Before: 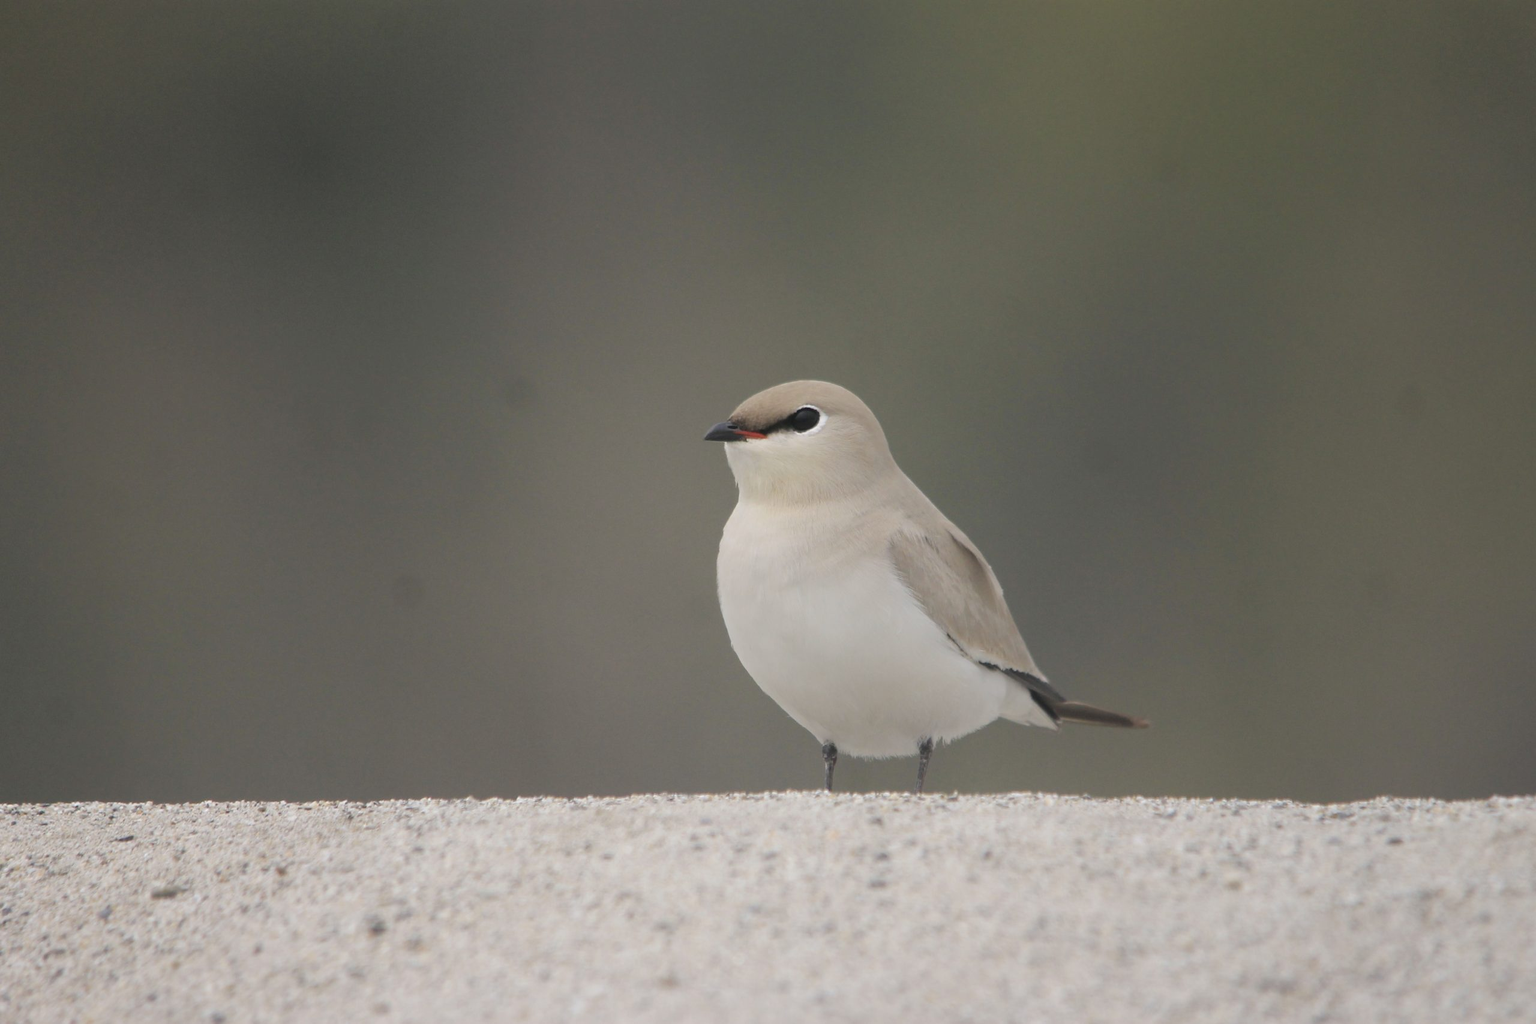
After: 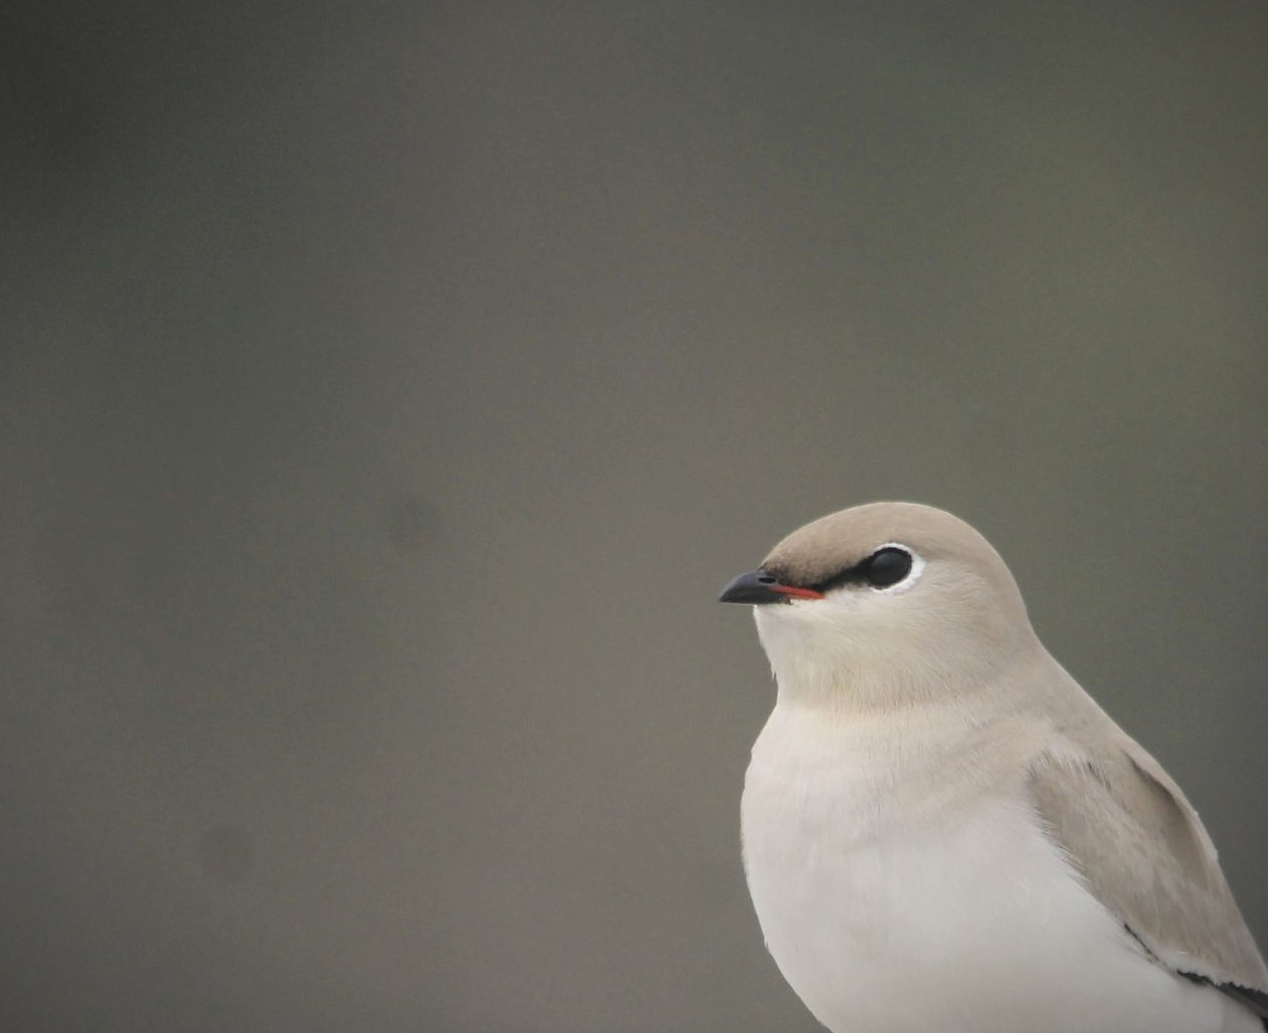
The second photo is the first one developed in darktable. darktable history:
local contrast: on, module defaults
vignetting: fall-off start 97.21%, brightness -0.536, saturation -0.517, width/height ratio 1.184
crop: left 17.746%, top 7.738%, right 32.696%, bottom 31.713%
